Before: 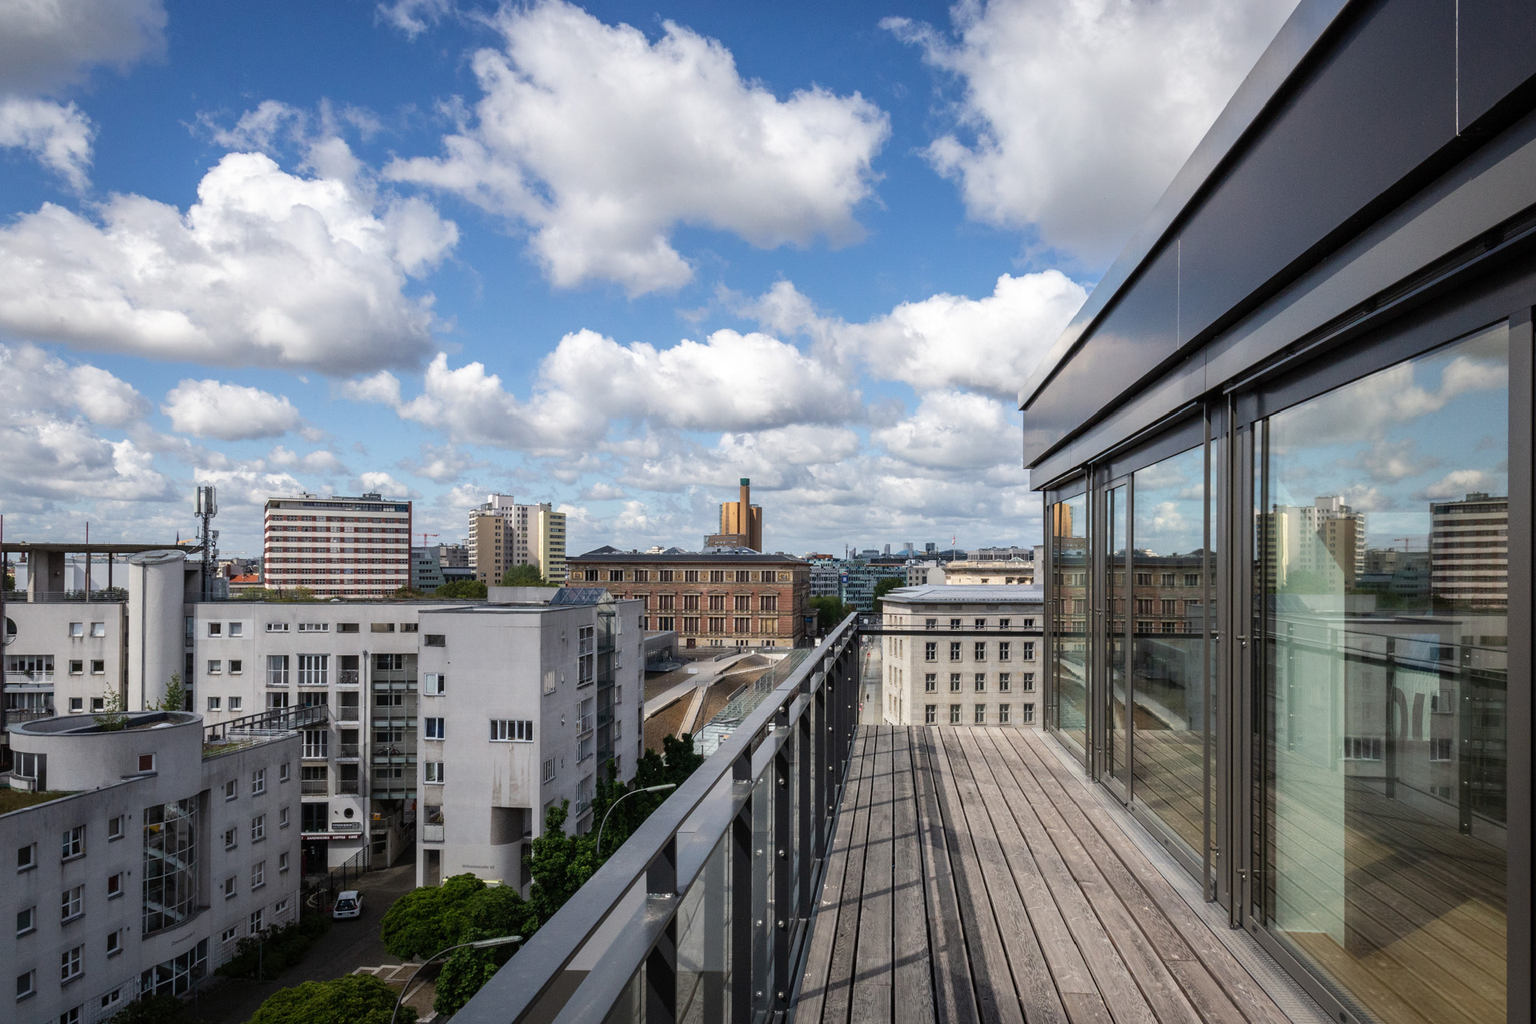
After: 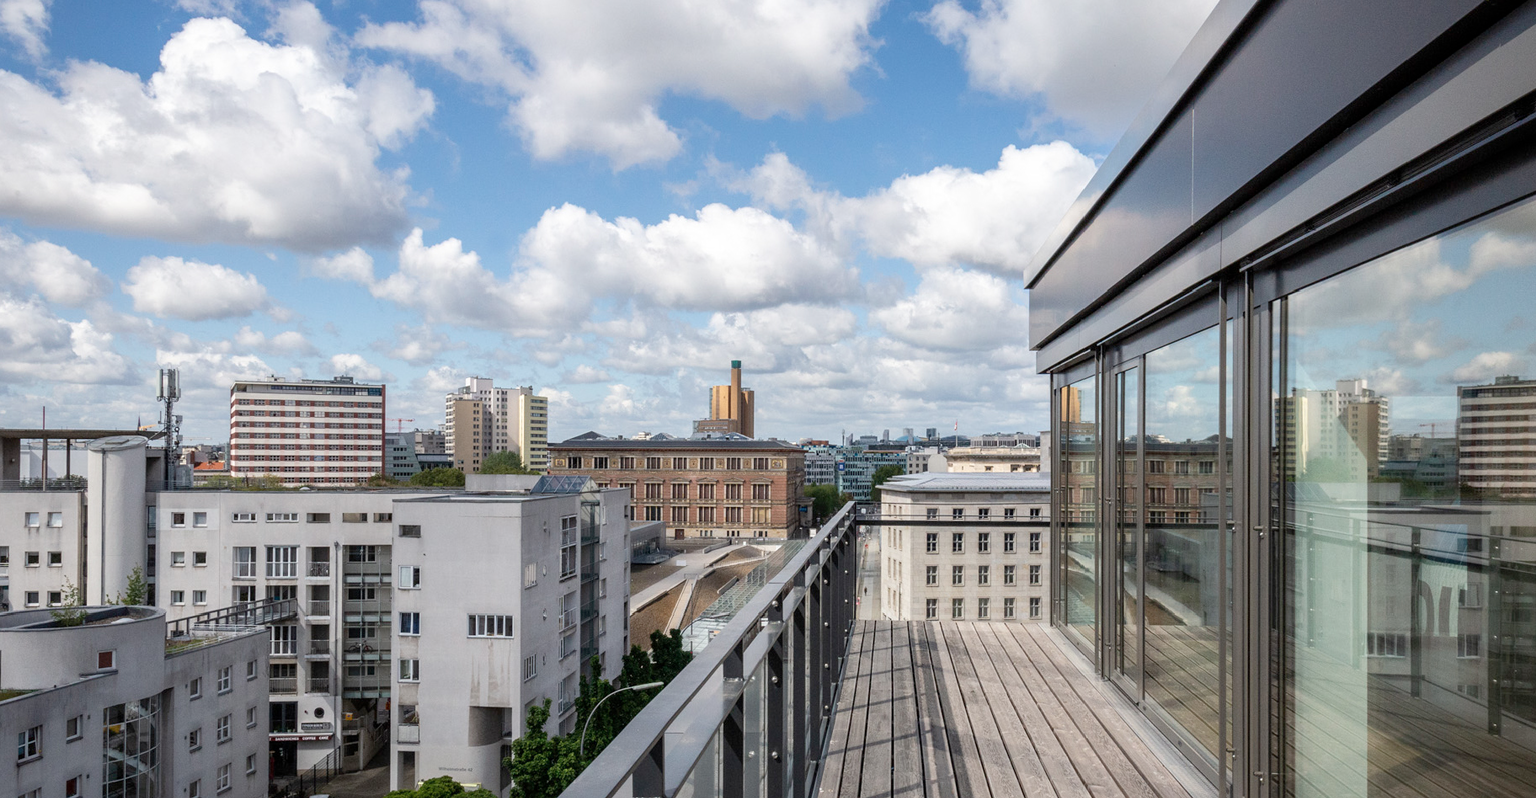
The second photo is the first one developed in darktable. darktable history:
crop and rotate: left 2.991%, top 13.302%, right 1.981%, bottom 12.636%
